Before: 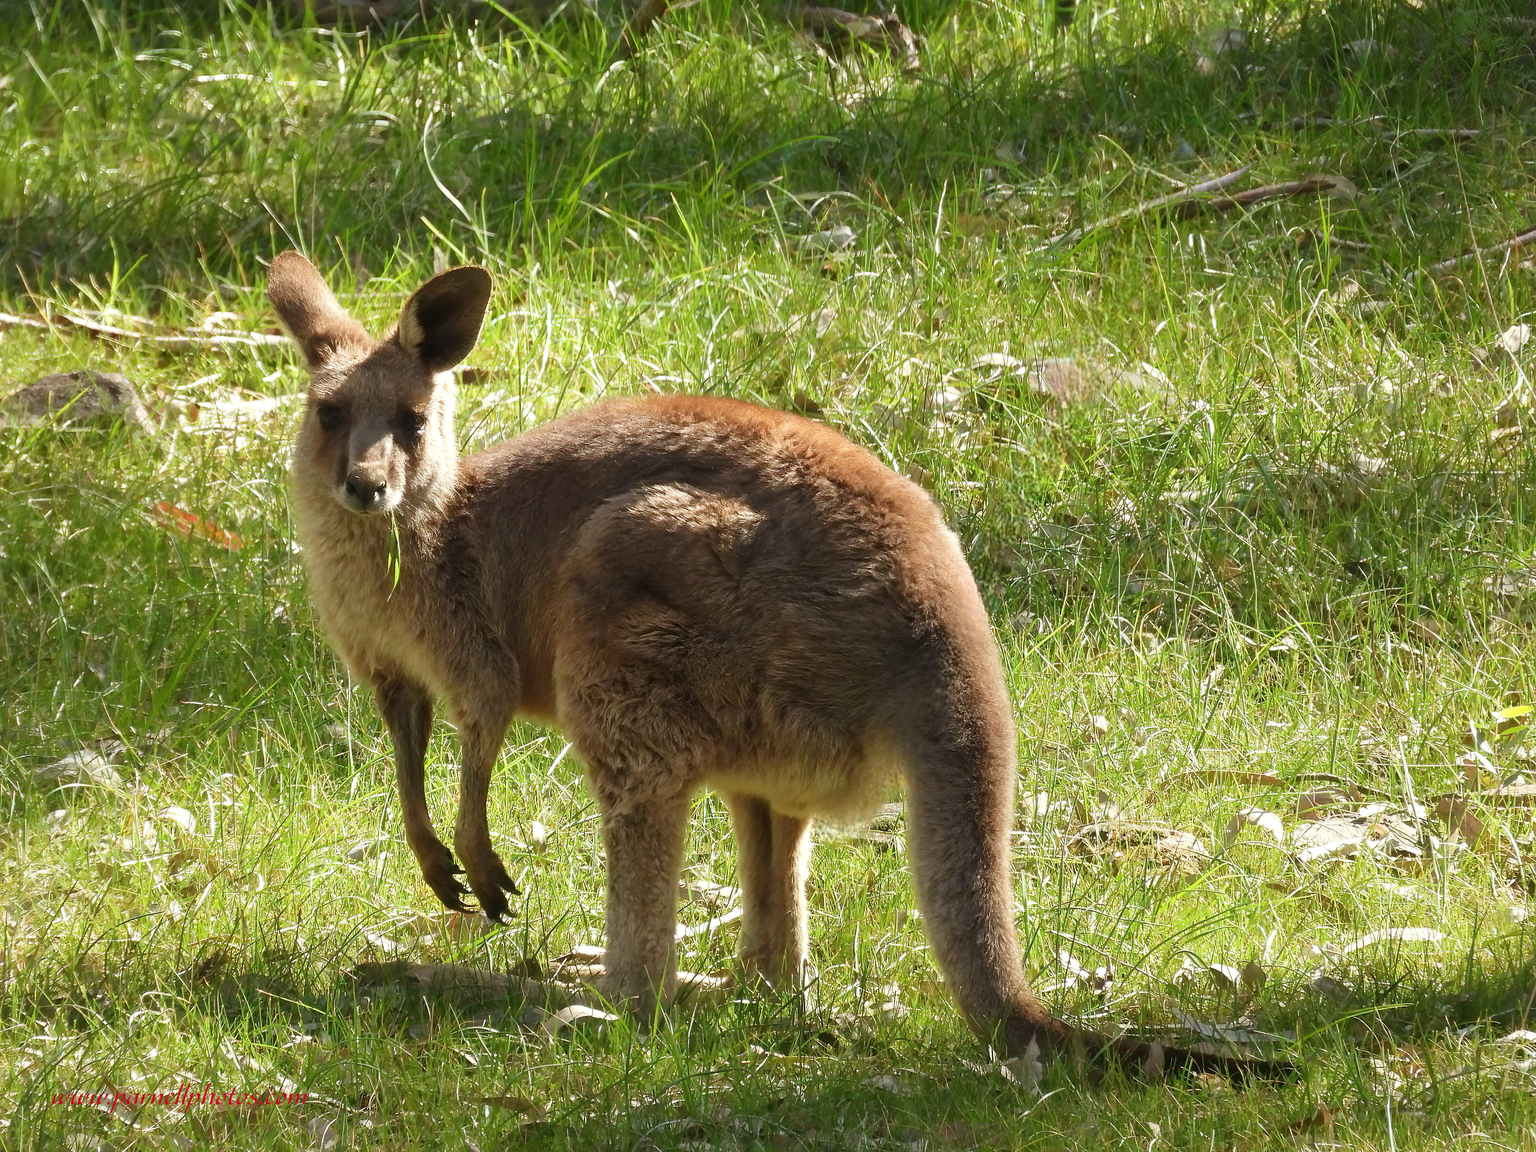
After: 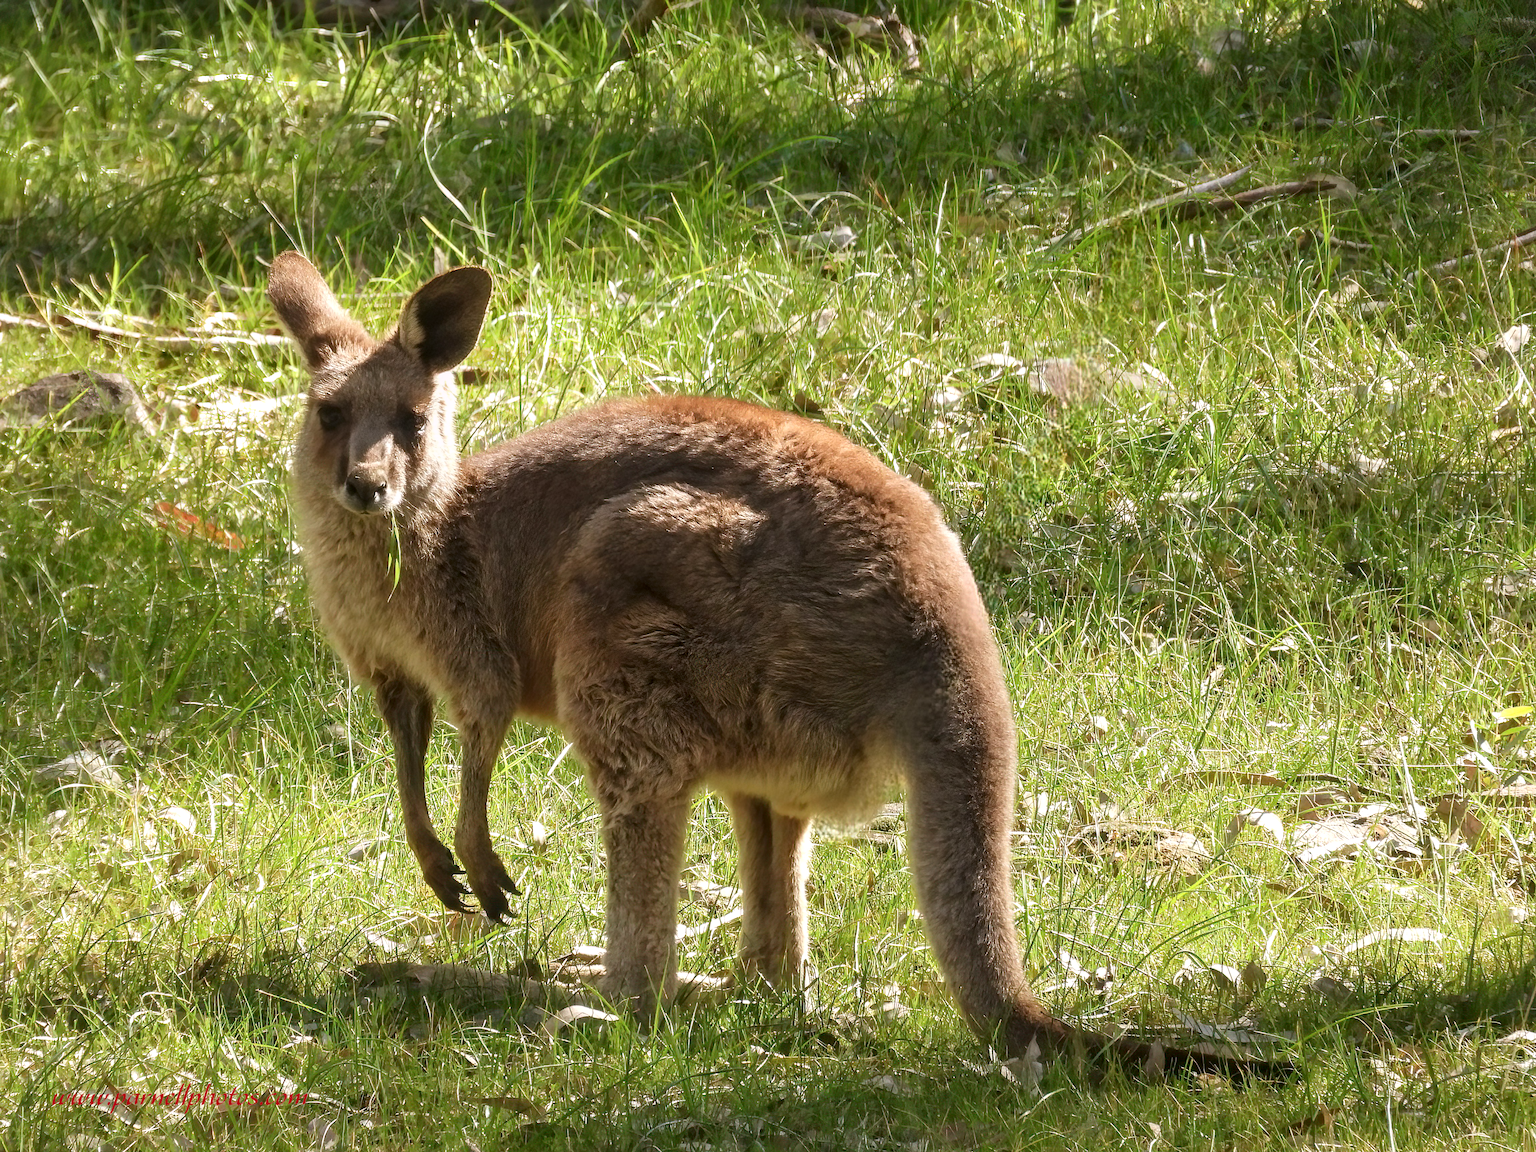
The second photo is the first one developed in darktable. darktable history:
local contrast: on, module defaults
color correction: highlights a* 3.12, highlights b* -1.55, shadows a* -0.101, shadows b* 2.52, saturation 0.98
